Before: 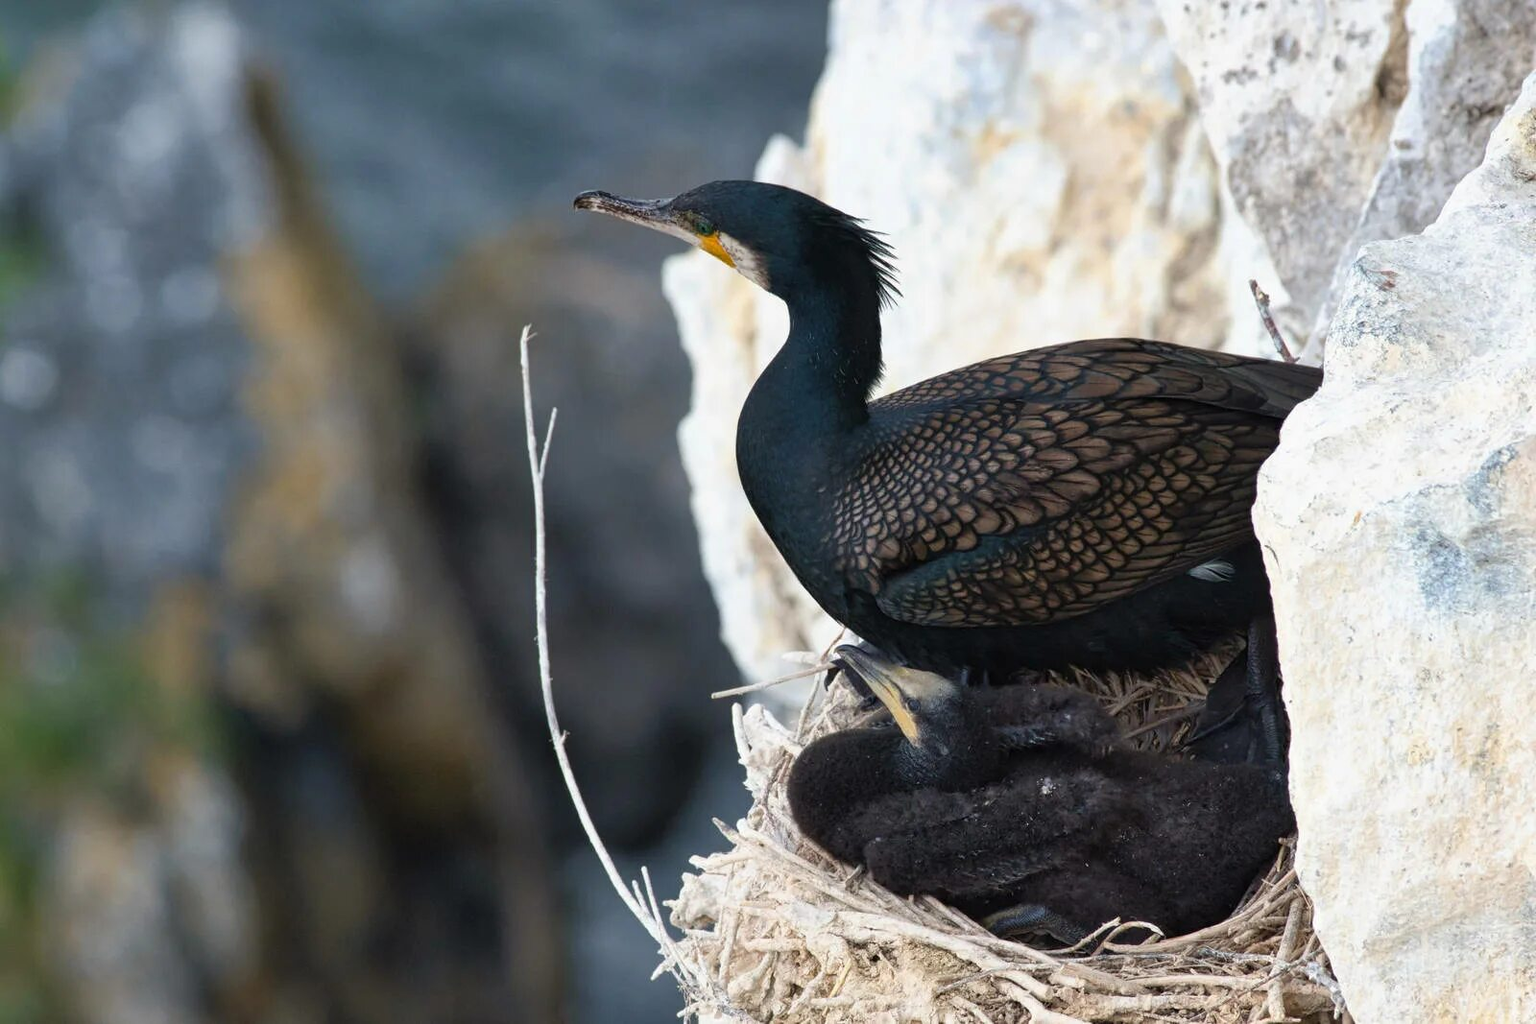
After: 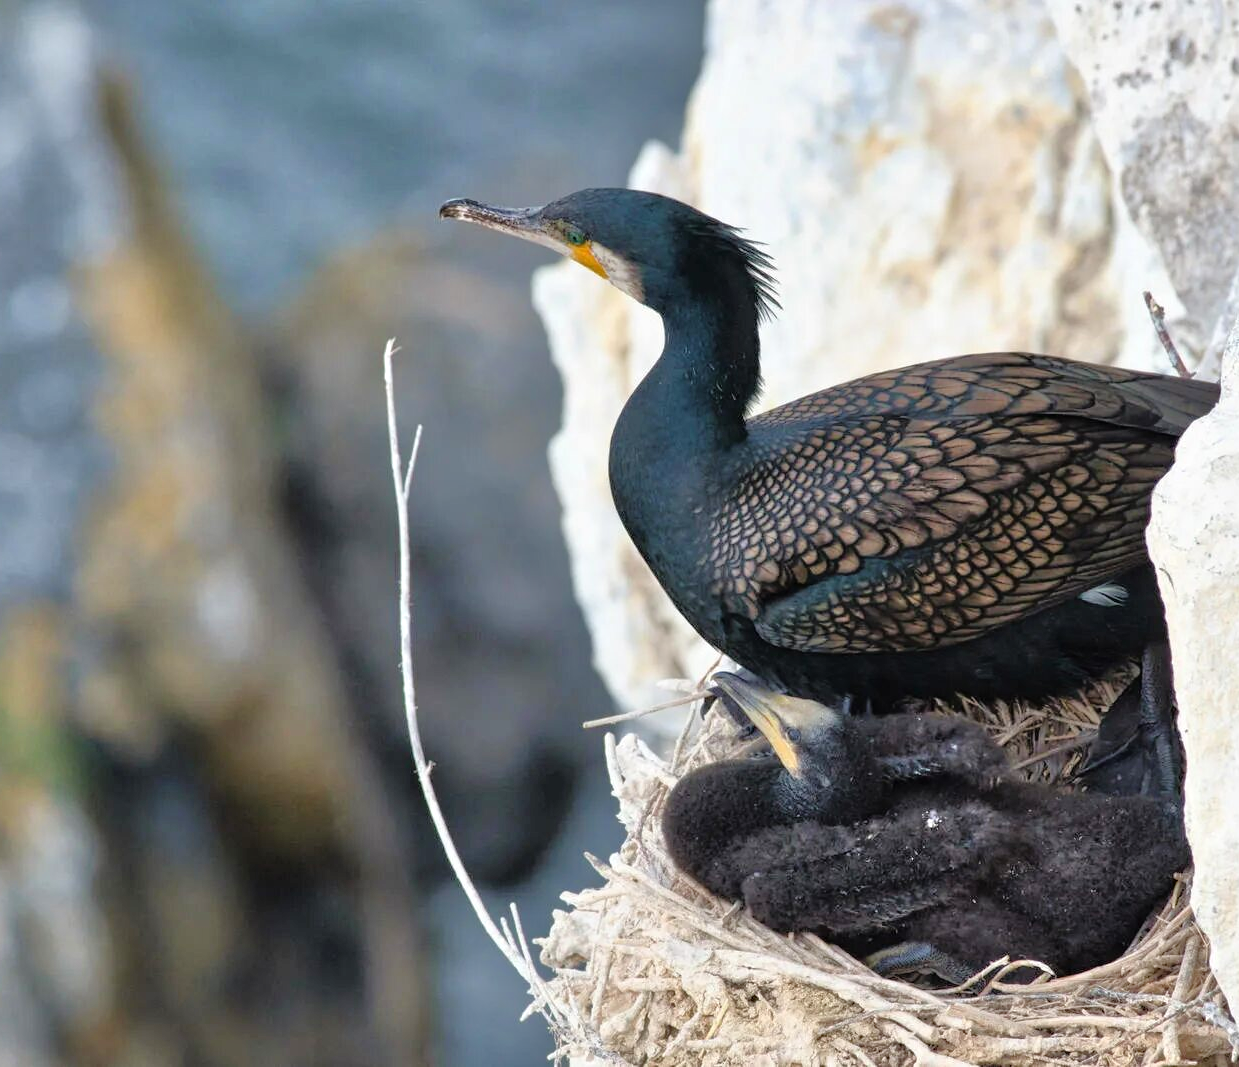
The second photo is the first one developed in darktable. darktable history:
crop: left 9.88%, right 12.664%
tone equalizer: -7 EV 0.15 EV, -6 EV 0.6 EV, -5 EV 1.15 EV, -4 EV 1.33 EV, -3 EV 1.15 EV, -2 EV 0.6 EV, -1 EV 0.15 EV, mask exposure compensation -0.5 EV
